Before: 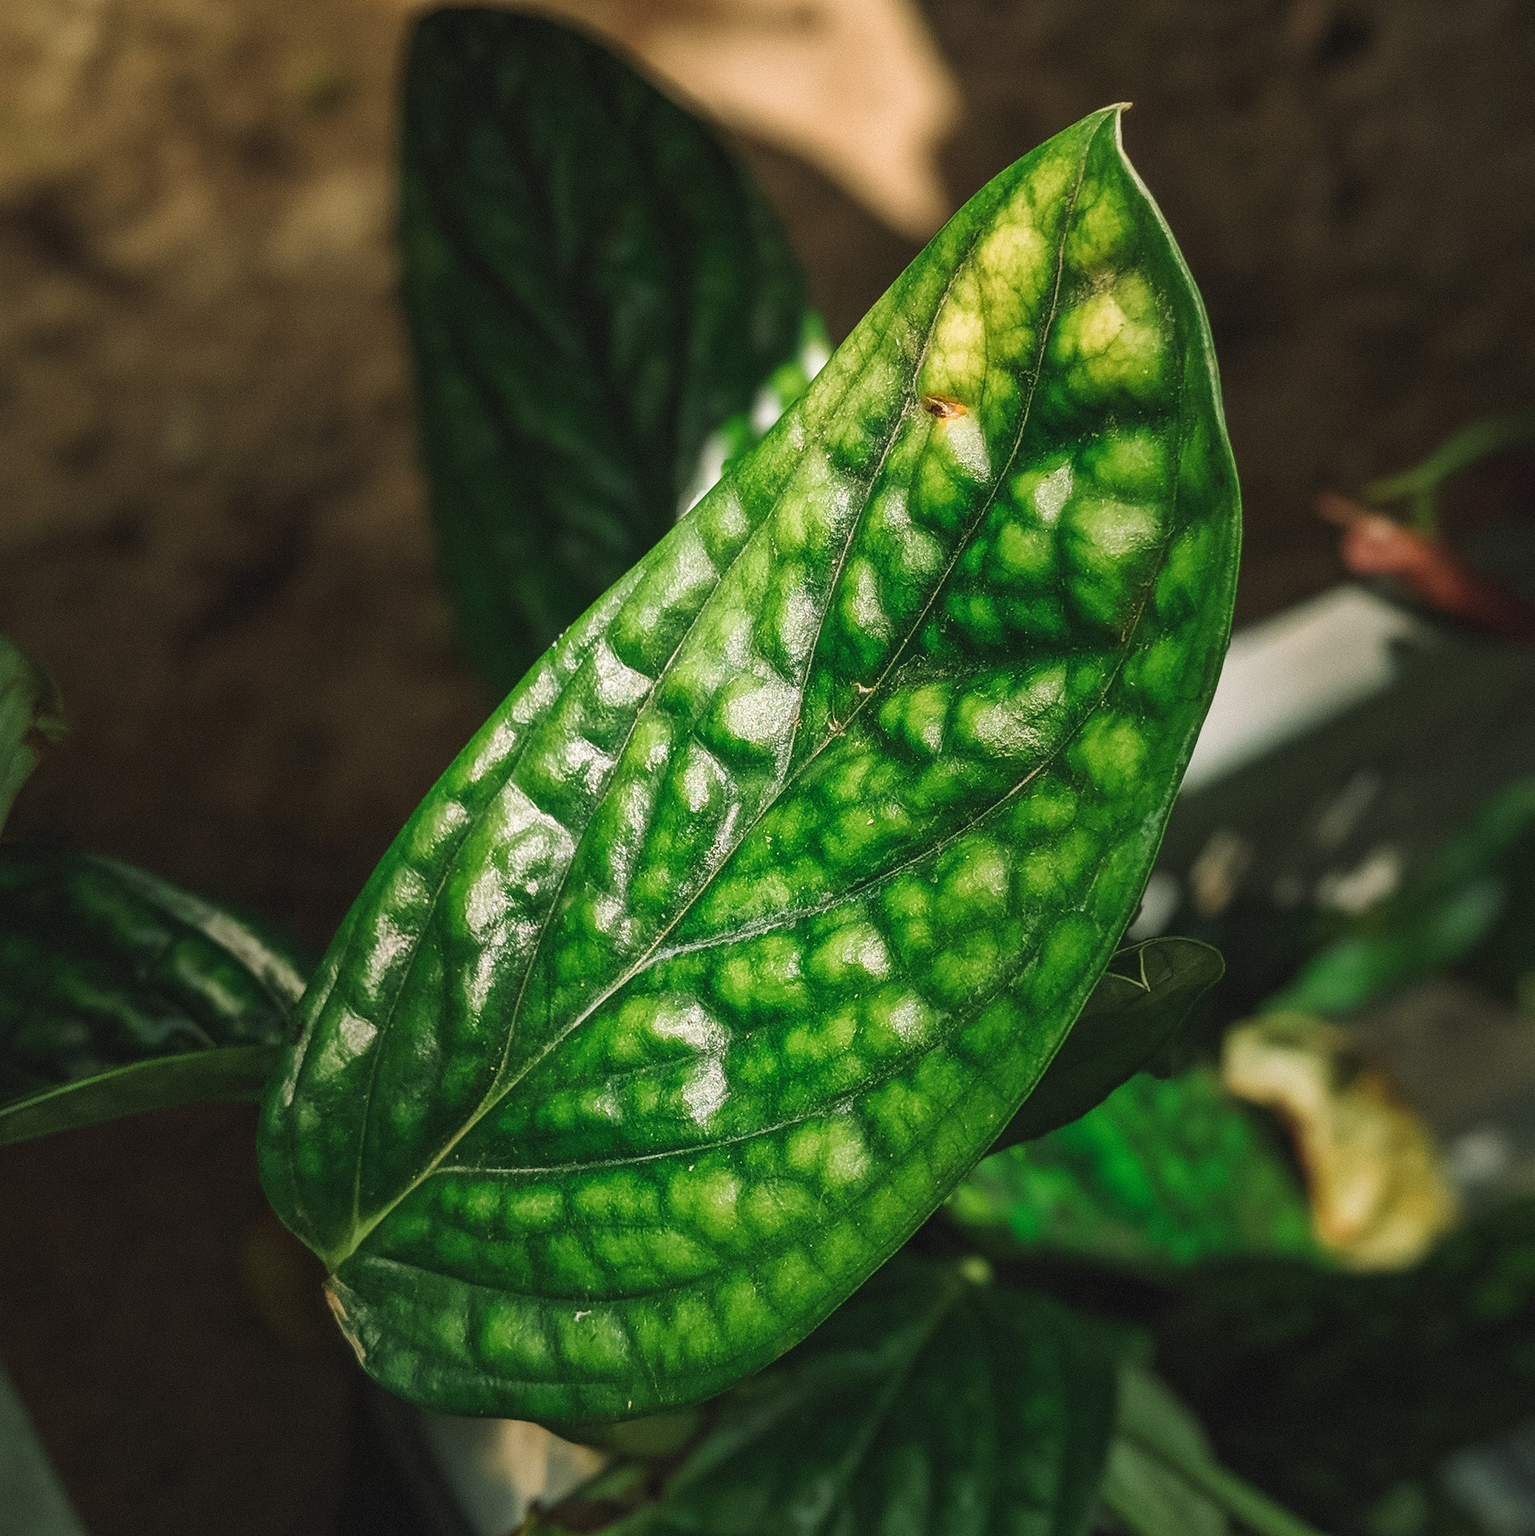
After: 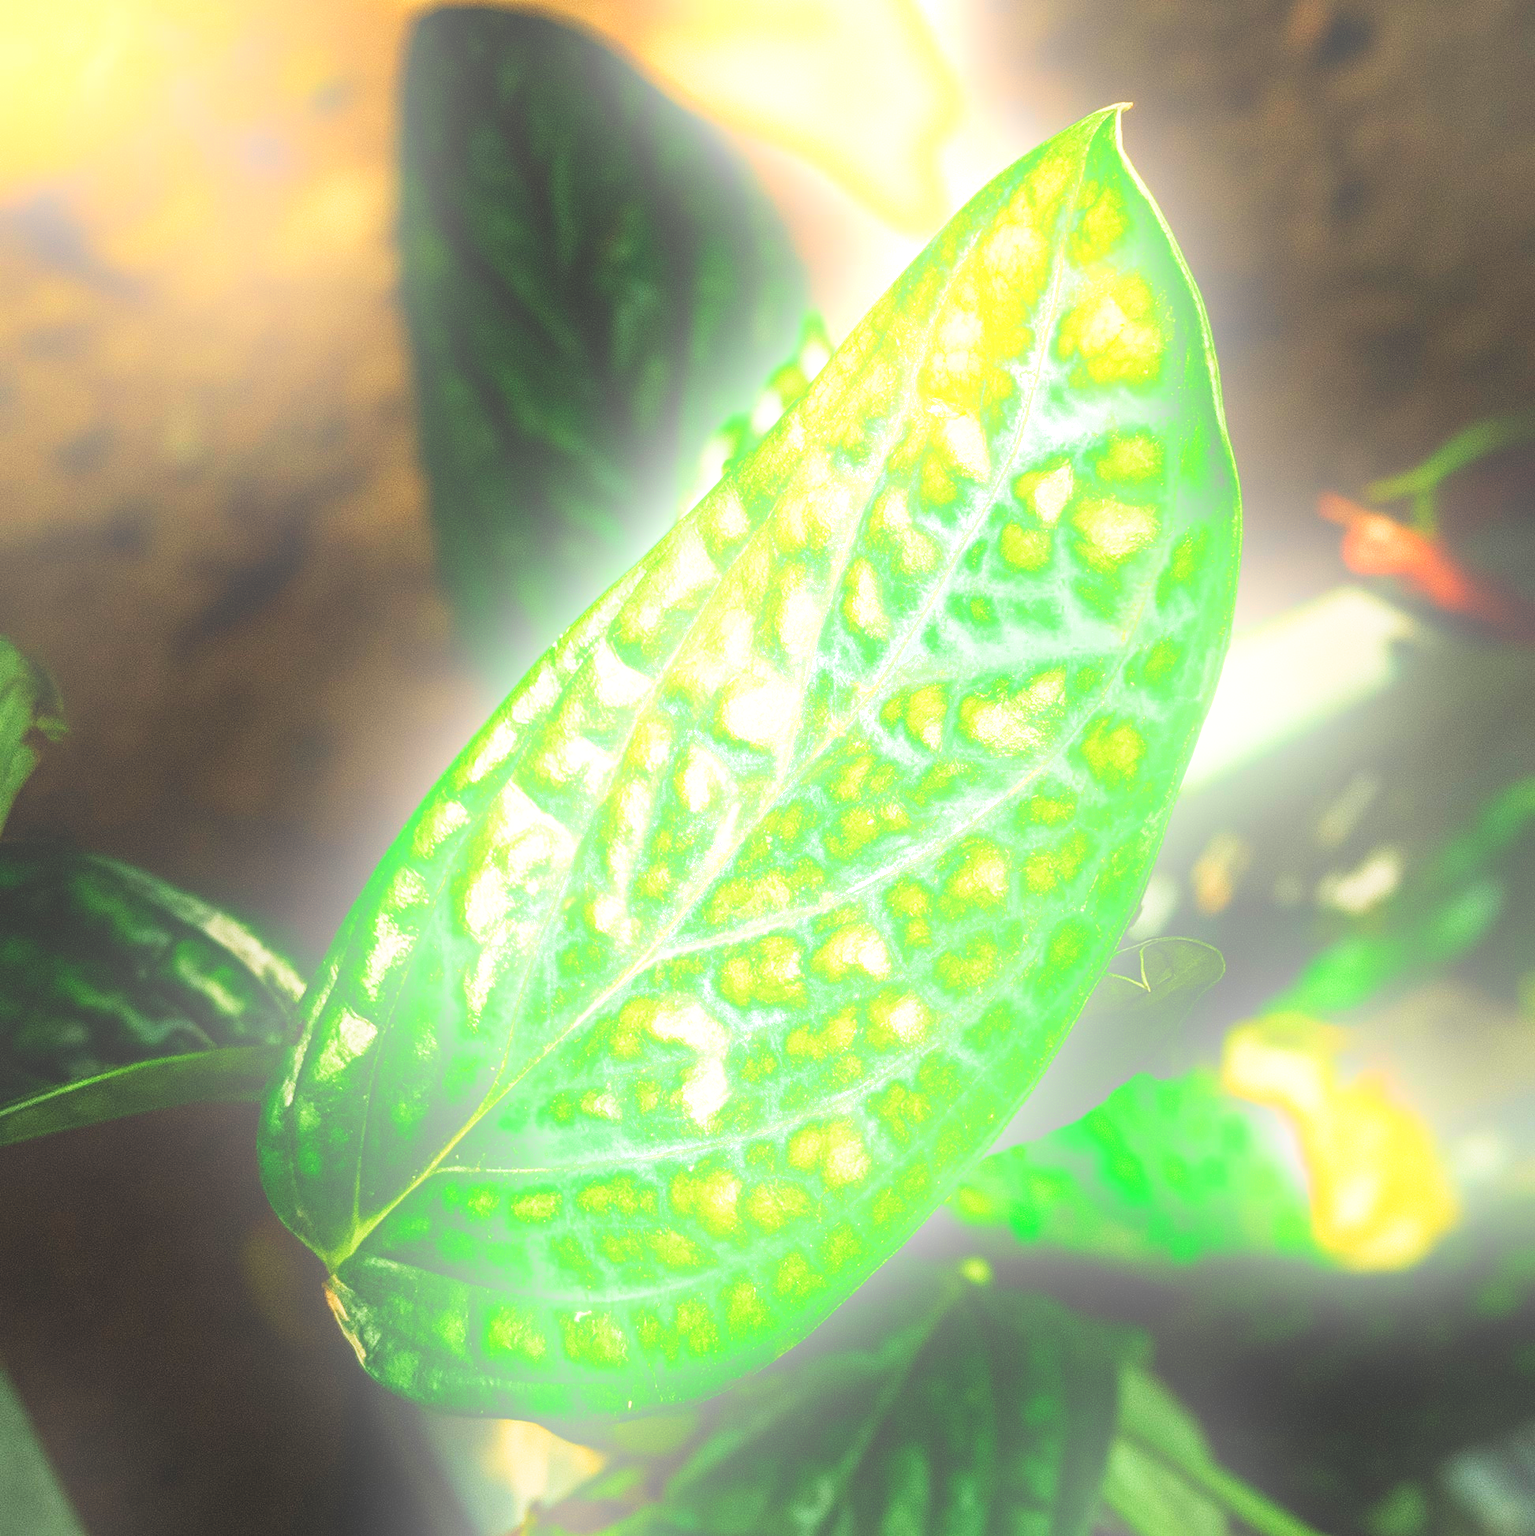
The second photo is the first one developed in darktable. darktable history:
bloom: size 25%, threshold 5%, strength 90%
base curve: curves: ch0 [(0, 0) (0.007, 0.004) (0.027, 0.03) (0.046, 0.07) (0.207, 0.54) (0.442, 0.872) (0.673, 0.972) (1, 1)], preserve colors none
